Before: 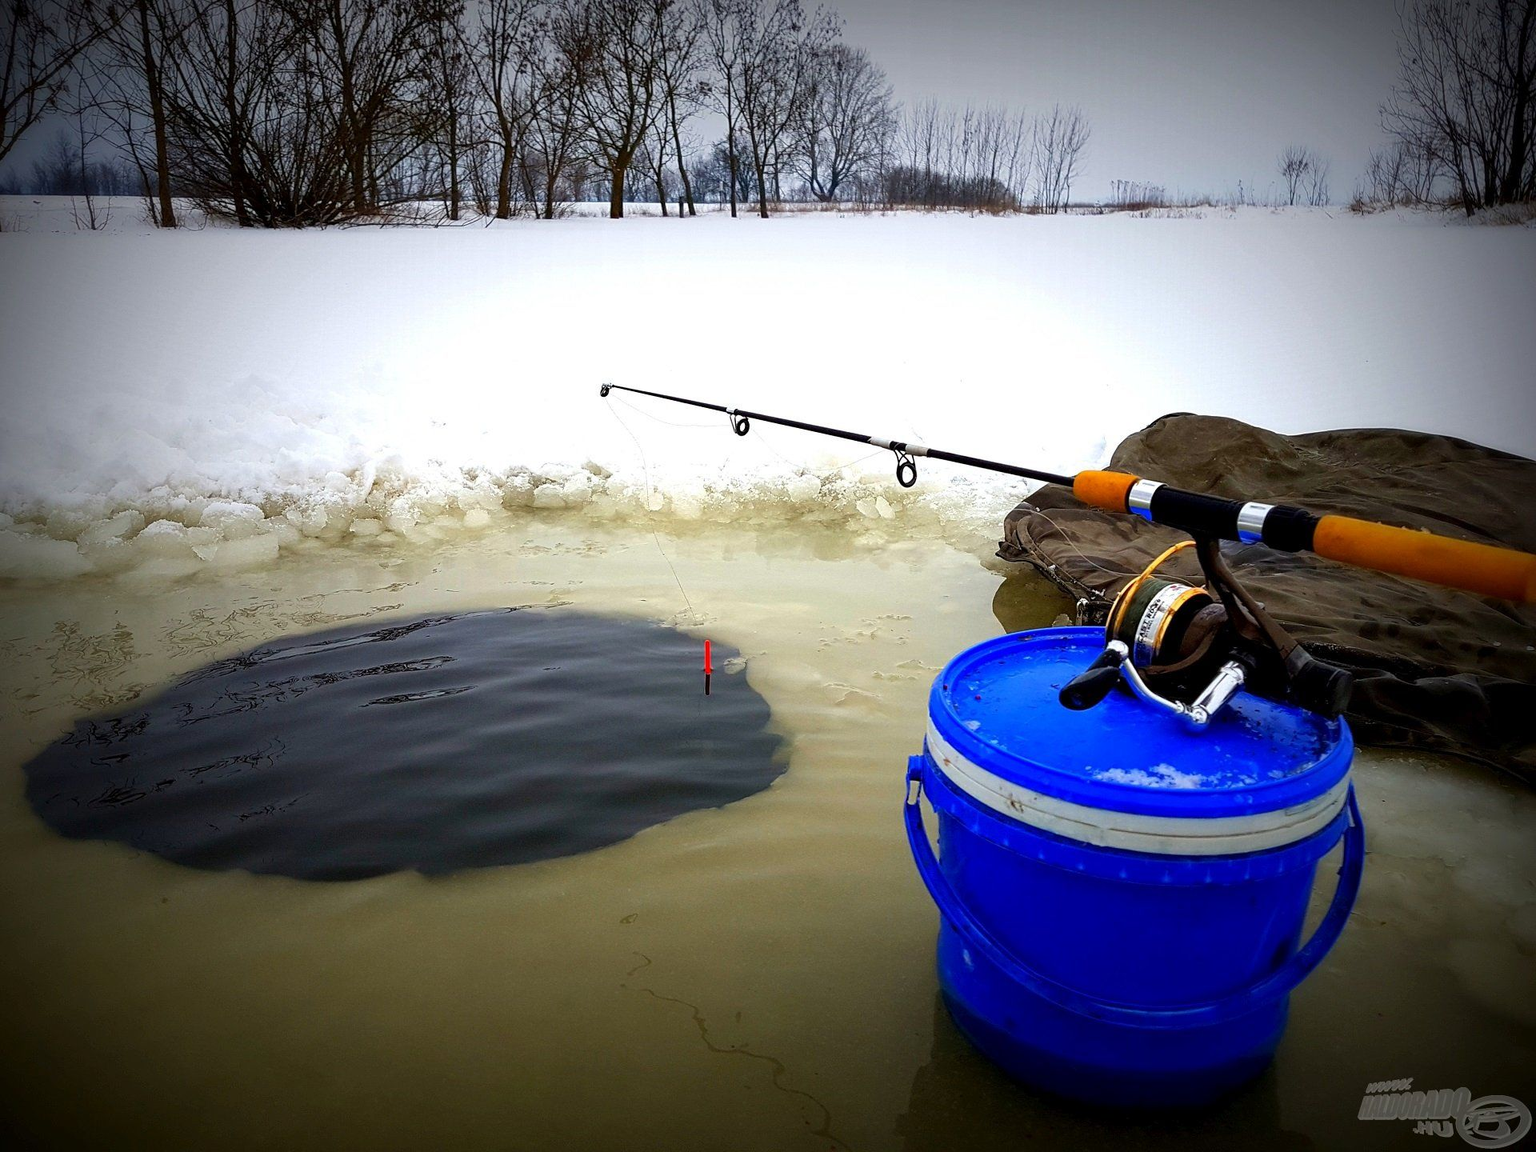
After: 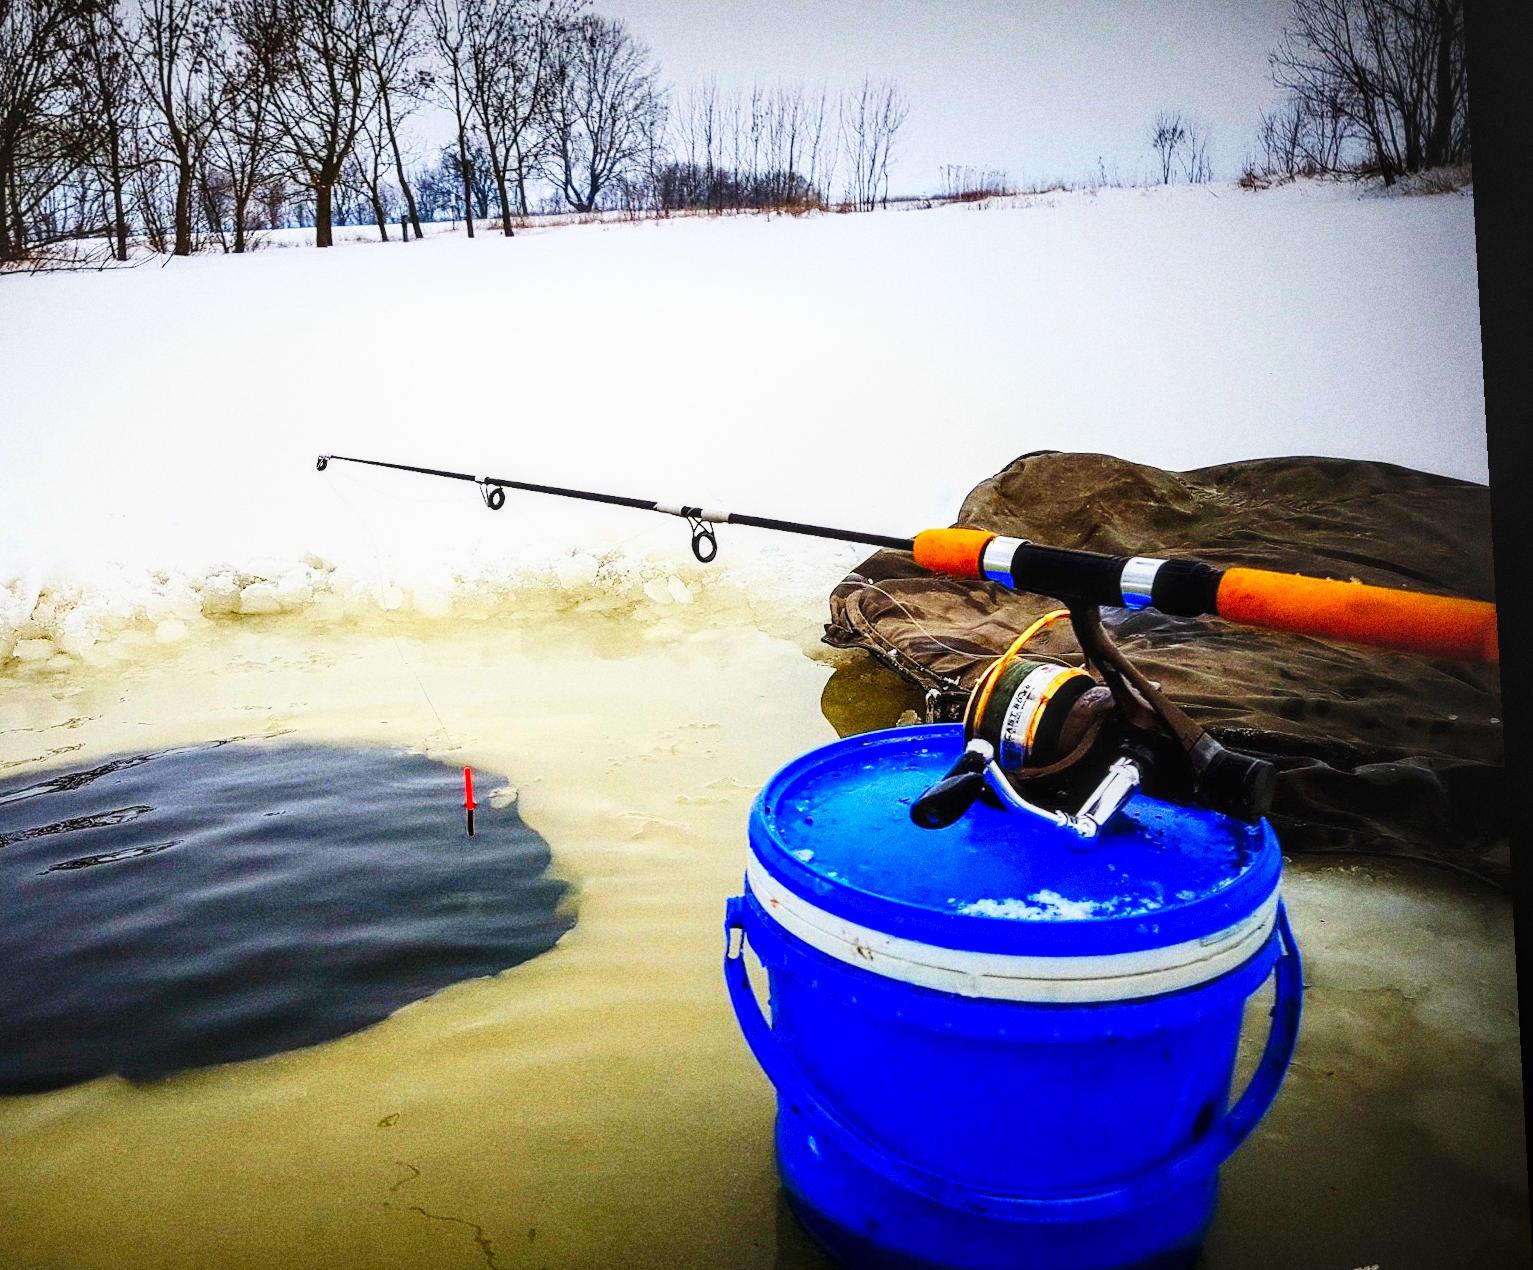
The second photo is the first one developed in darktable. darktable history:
local contrast: on, module defaults
crop: left 23.095%, top 5.827%, bottom 11.854%
contrast brightness saturation: contrast 0.2, brightness 0.16, saturation 0.22
color balance: on, module defaults
base curve: curves: ch0 [(0, 0) (0.036, 0.025) (0.121, 0.166) (0.206, 0.329) (0.605, 0.79) (1, 1)], preserve colors none
rotate and perspective: rotation -3.18°, automatic cropping off
grain: coarseness 11.82 ISO, strength 36.67%, mid-tones bias 74.17%
